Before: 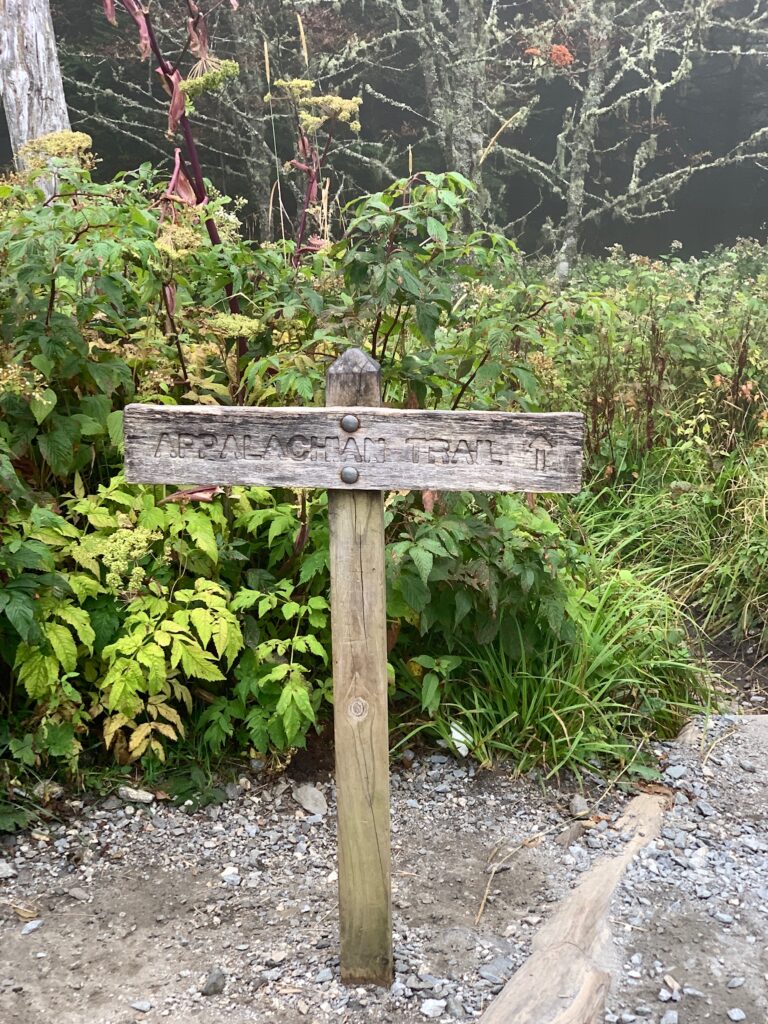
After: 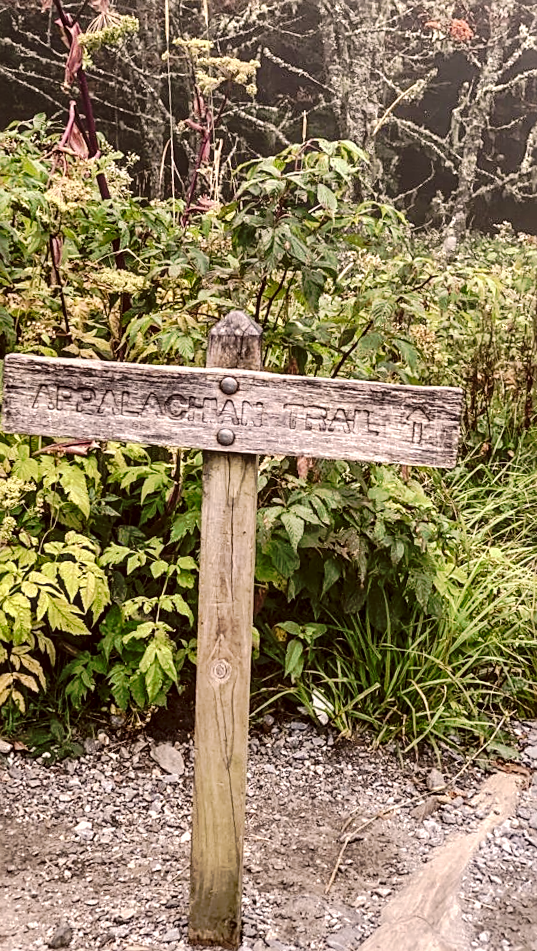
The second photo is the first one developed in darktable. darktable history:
local contrast: detail 144%
crop and rotate: angle -3.29°, left 13.915%, top 0.039%, right 10.844%, bottom 0.092%
color correction: highlights a* 10.21, highlights b* 9.65, shadows a* 8.81, shadows b* 7.69, saturation 0.811
tone curve: curves: ch0 [(0, 0.032) (0.094, 0.08) (0.265, 0.208) (0.41, 0.417) (0.498, 0.496) (0.638, 0.673) (0.845, 0.828) (0.994, 0.964)]; ch1 [(0, 0) (0.161, 0.092) (0.37, 0.302) (0.417, 0.434) (0.492, 0.502) (0.576, 0.589) (0.644, 0.638) (0.725, 0.765) (1, 1)]; ch2 [(0, 0) (0.352, 0.403) (0.45, 0.469) (0.521, 0.515) (0.55, 0.528) (0.589, 0.576) (1, 1)], preserve colors none
sharpen: on, module defaults
